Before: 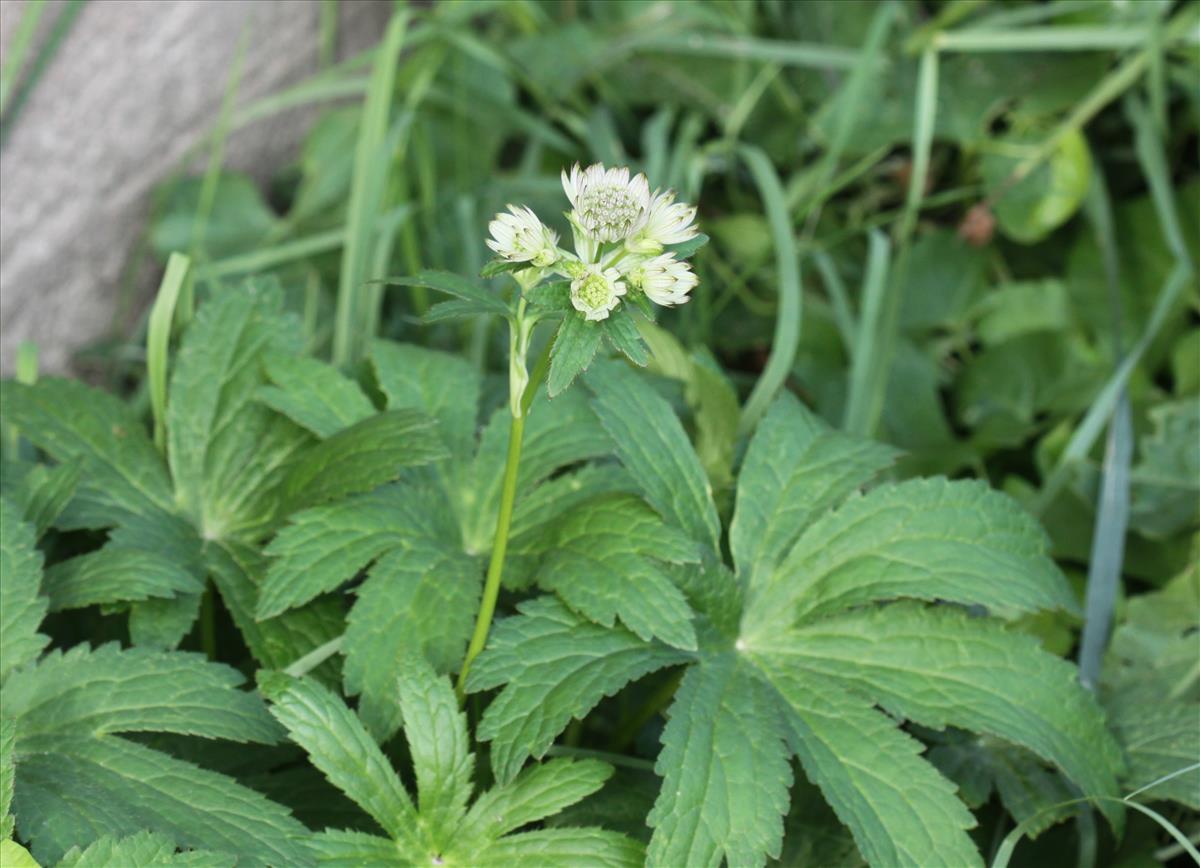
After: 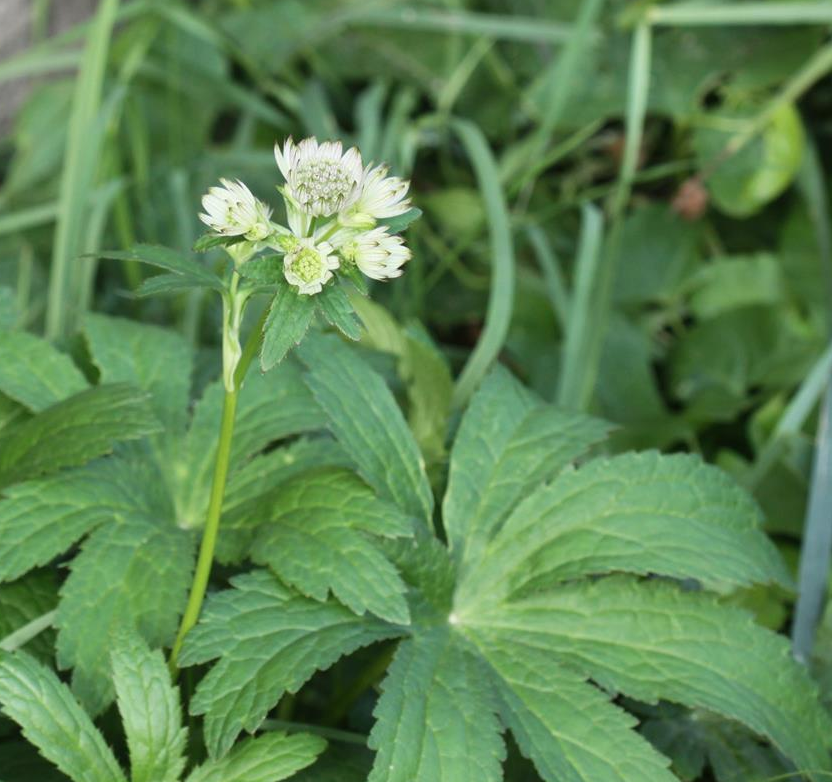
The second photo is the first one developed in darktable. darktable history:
crop and rotate: left 23.927%, top 3.107%, right 6.689%, bottom 6.801%
